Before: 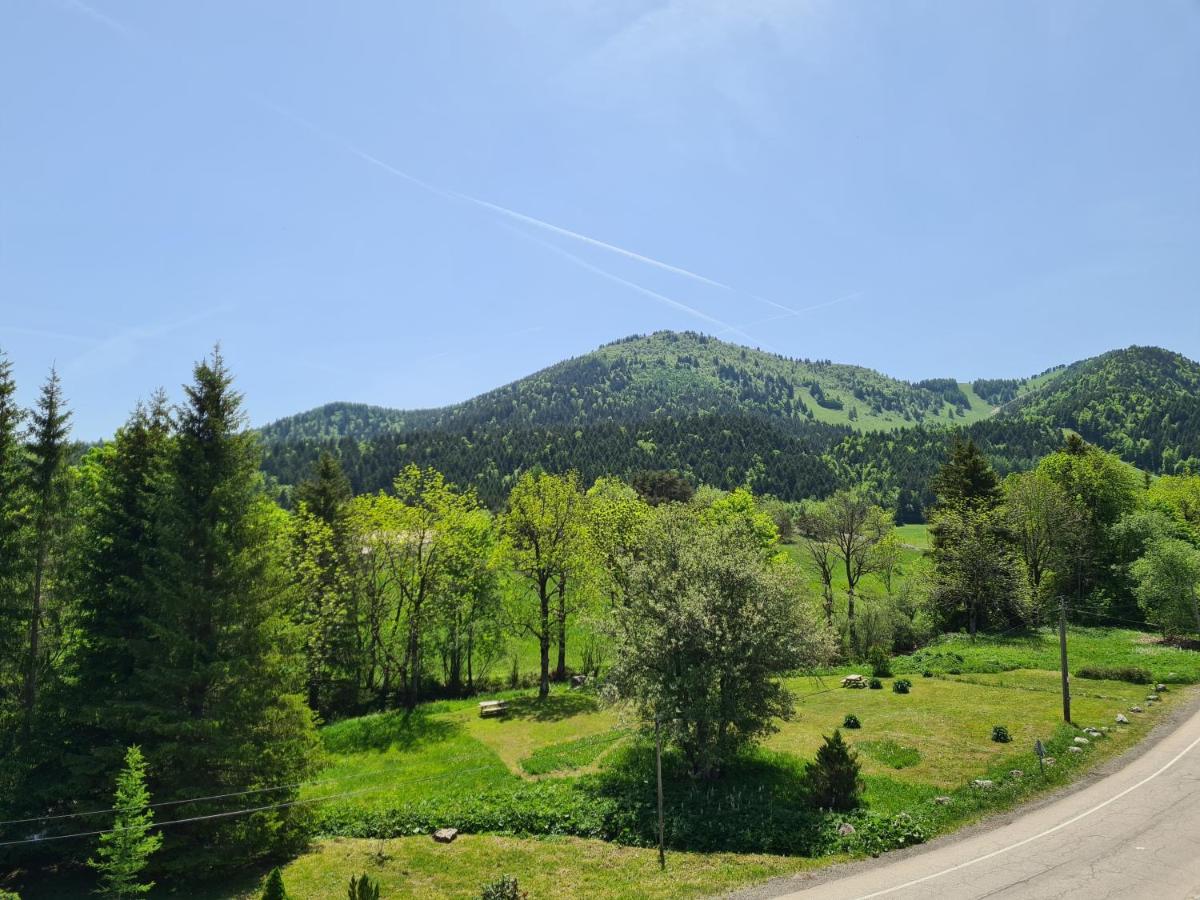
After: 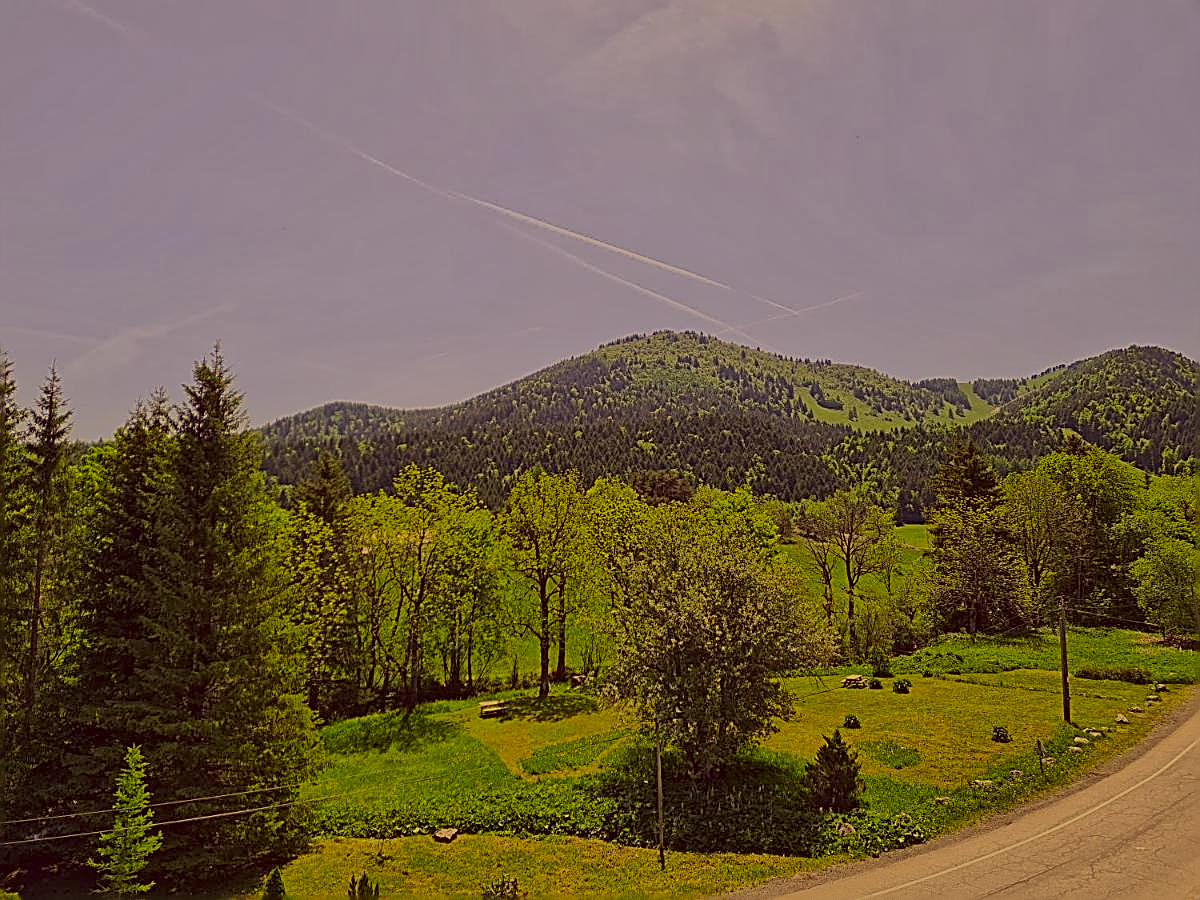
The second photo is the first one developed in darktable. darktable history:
color correction: highlights a* 10.12, highlights b* 39.04, shadows a* 14.62, shadows b* 3.37
sharpen: amount 2
global tonemap: drago (1, 100), detail 1
